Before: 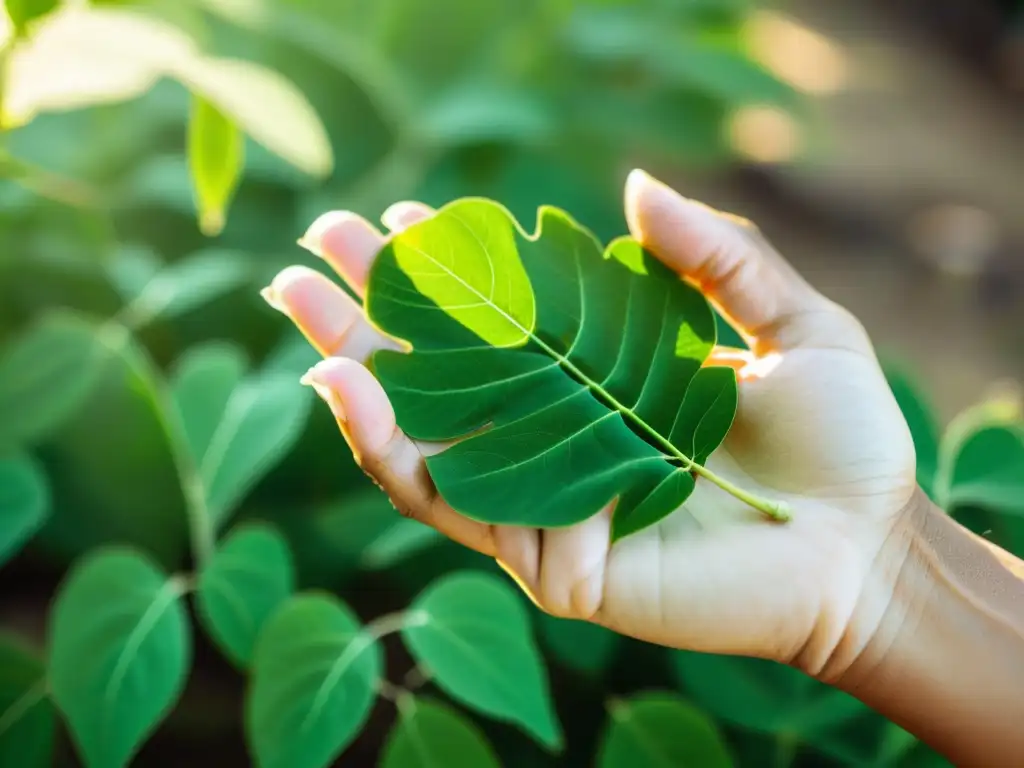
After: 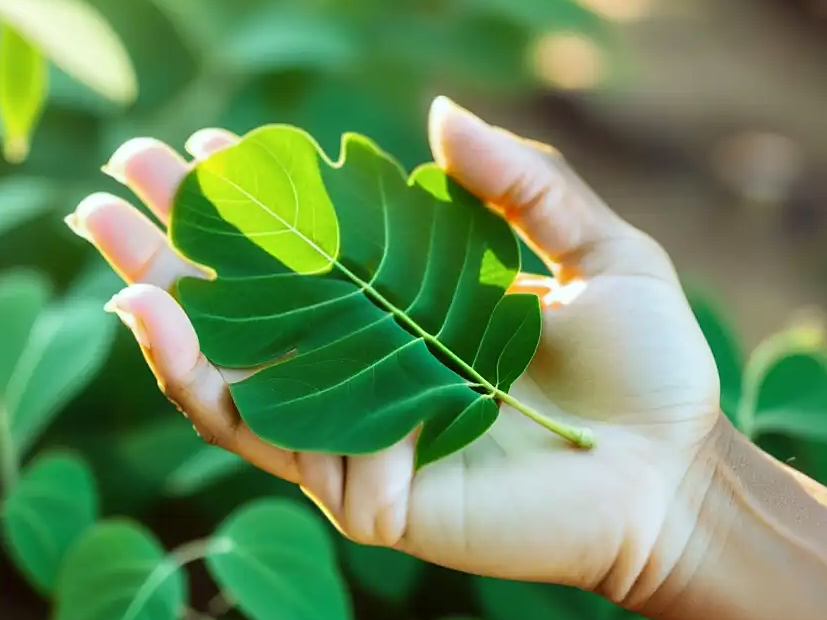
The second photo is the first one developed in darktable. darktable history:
crop: left 19.159%, top 9.58%, bottom 9.58%
sharpen: radius 1.458, amount 0.398, threshold 1.271
color correction: highlights a* -2.73, highlights b* -2.09, shadows a* 2.41, shadows b* 2.73
